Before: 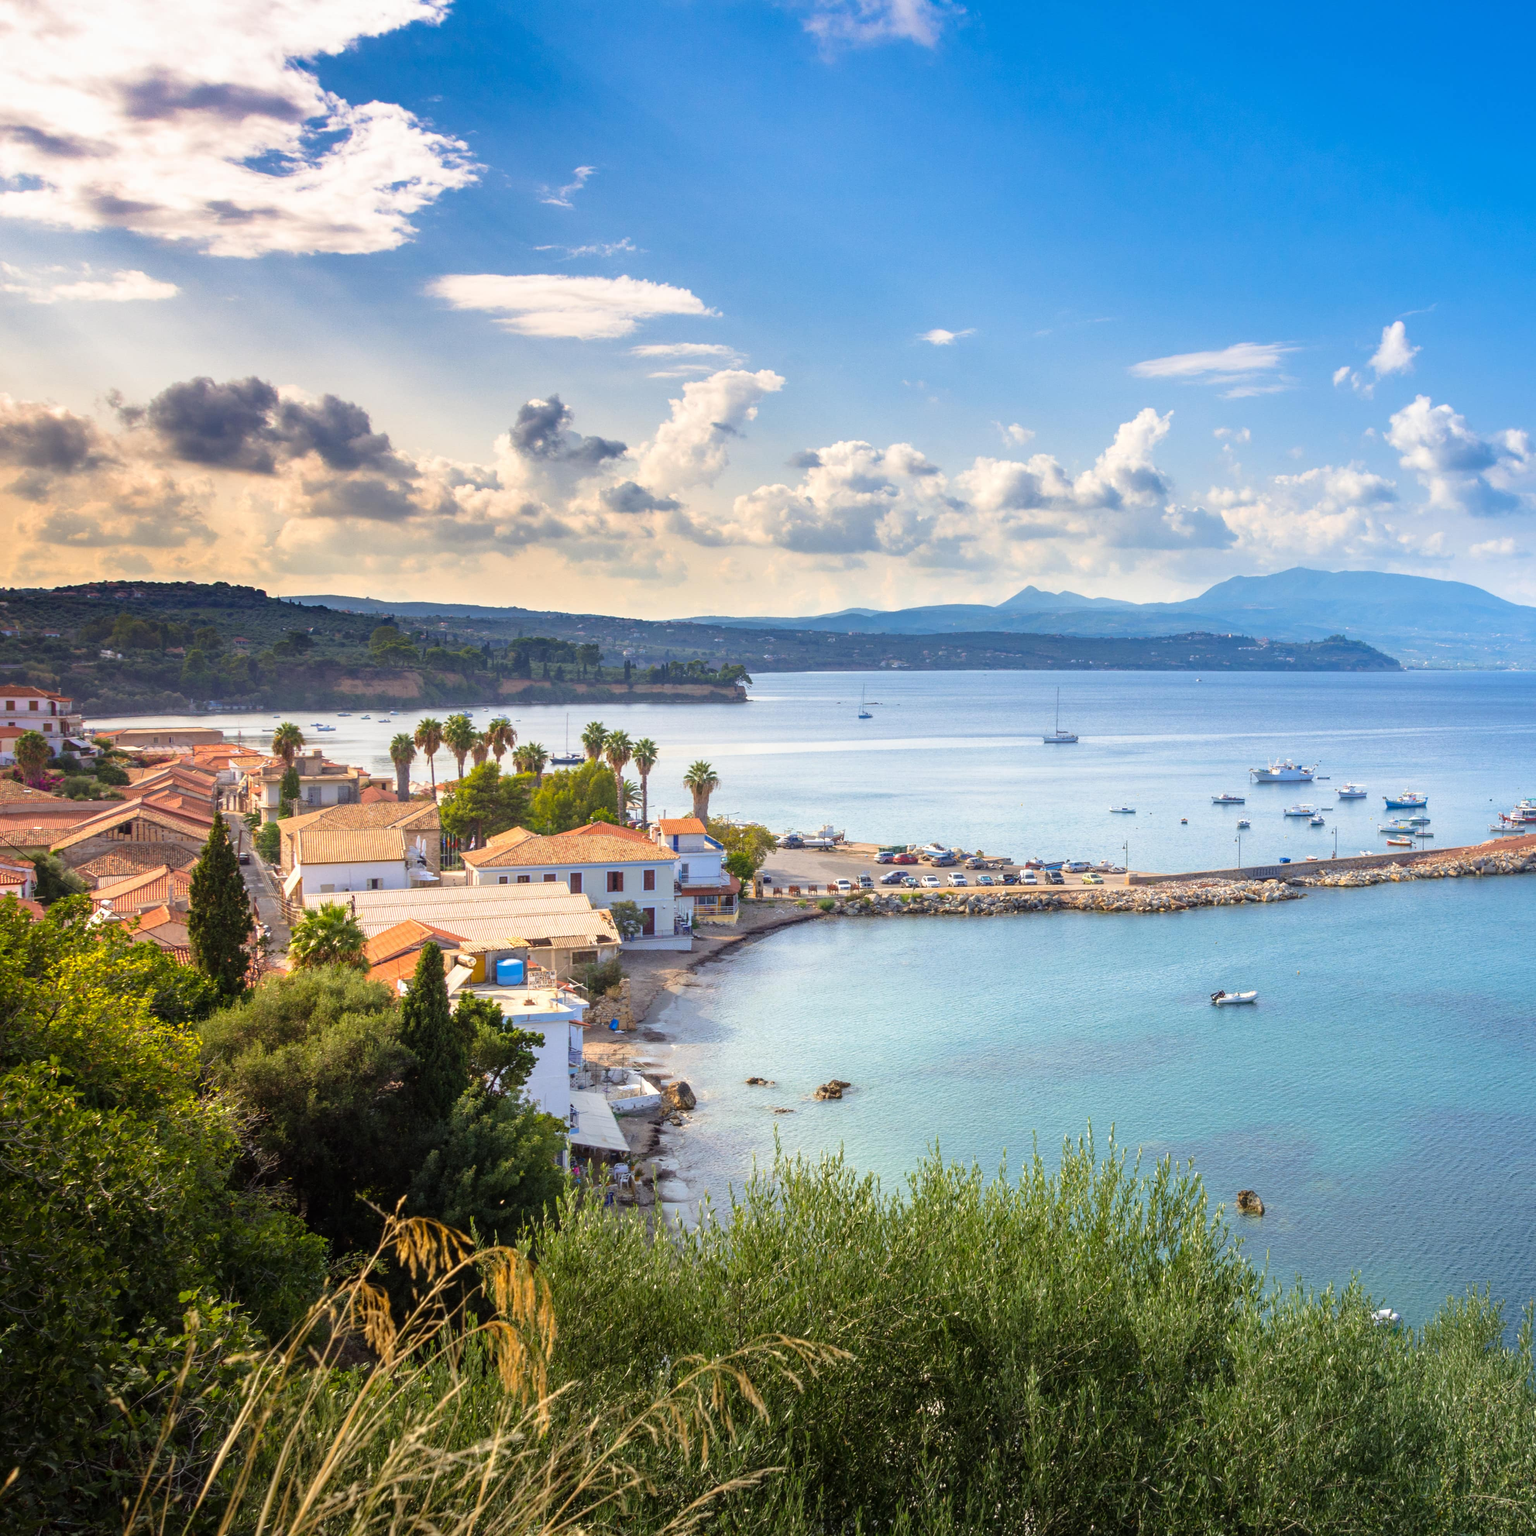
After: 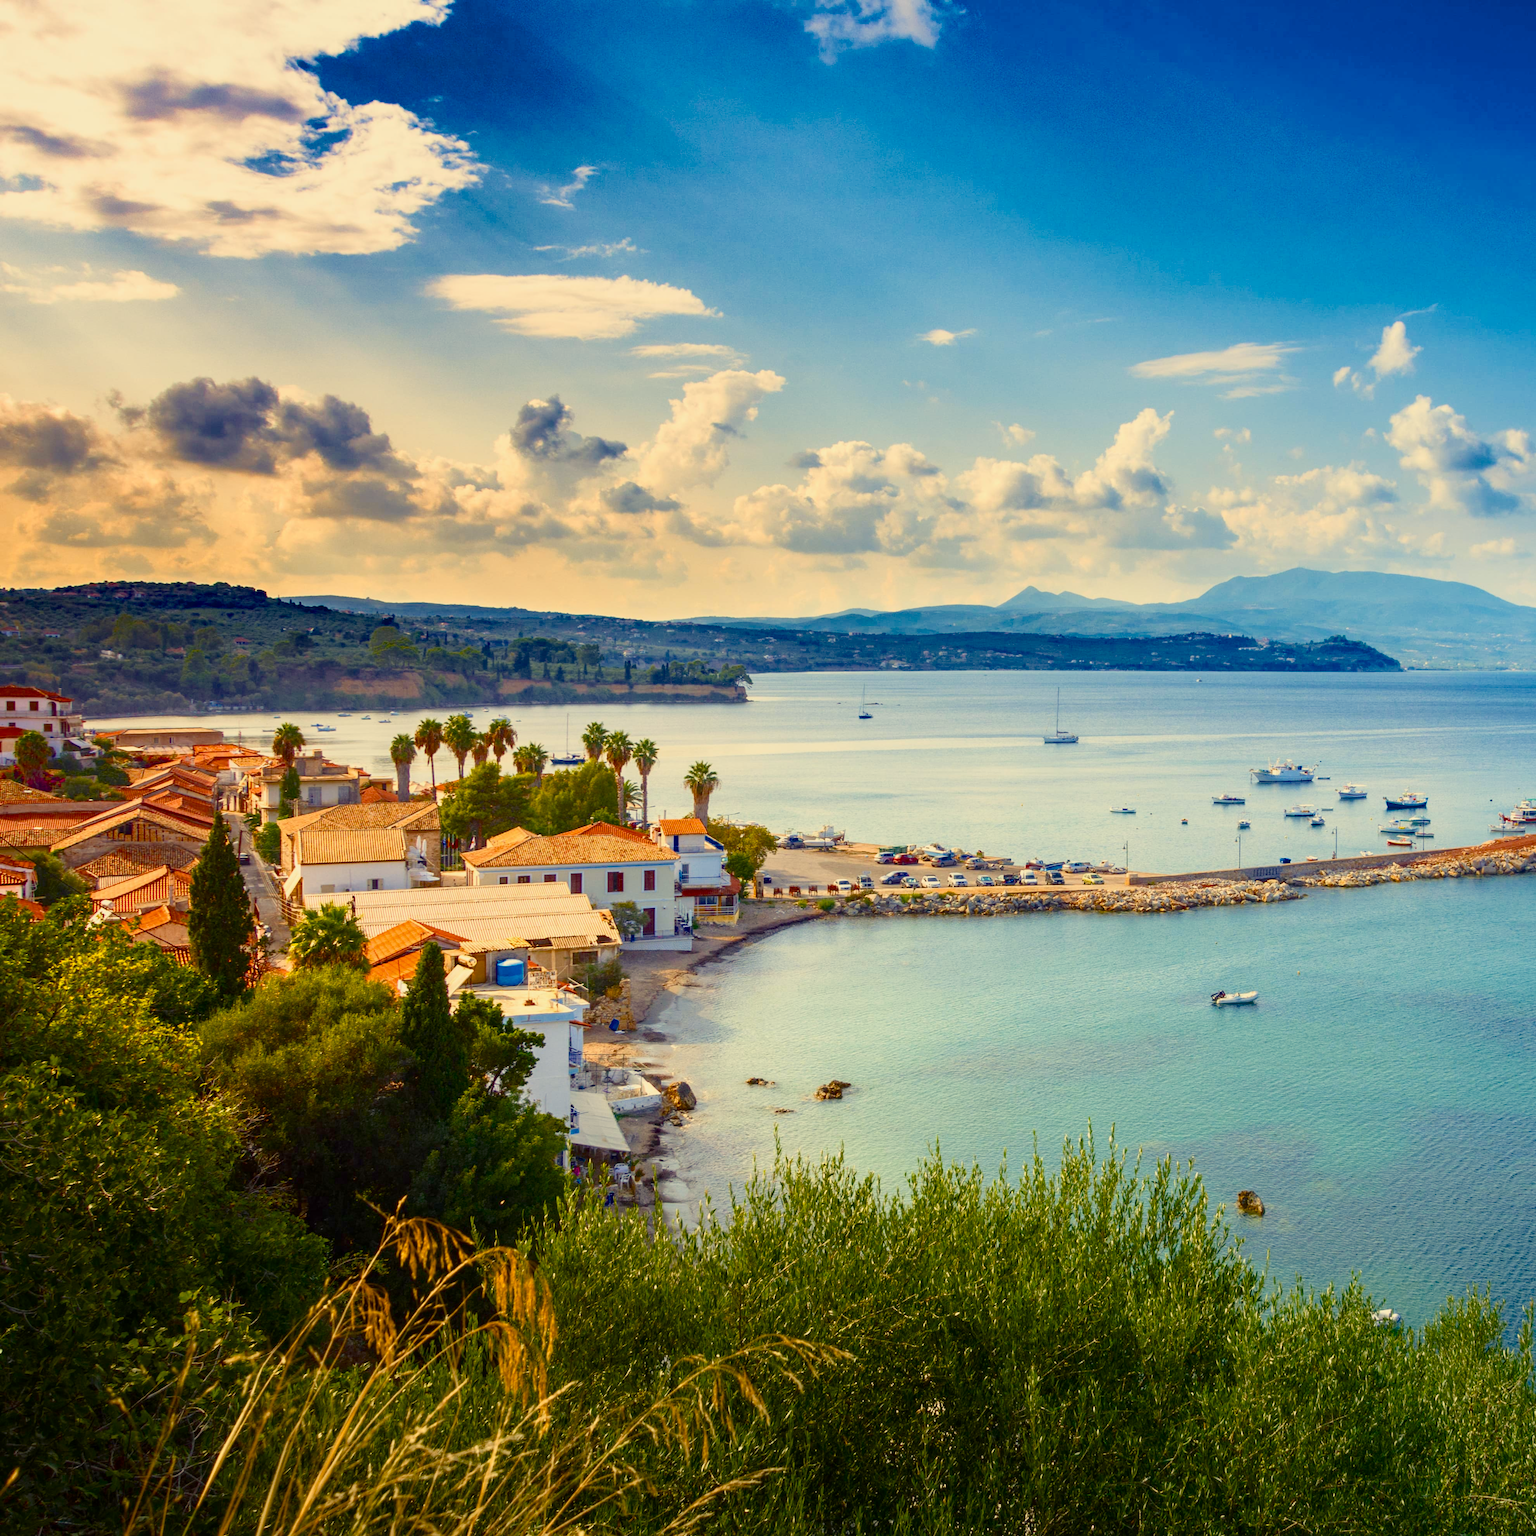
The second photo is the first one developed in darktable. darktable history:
contrast brightness saturation: contrast 0.146, brightness -0.013, saturation 0.104
color balance rgb: shadows lift › hue 86.28°, highlights gain › chroma 8.029%, highlights gain › hue 81.93°, perceptual saturation grading › global saturation 27.5%, perceptual saturation grading › highlights -28.556%, perceptual saturation grading › mid-tones 15.819%, perceptual saturation grading › shadows 33.185%, global vibrance -8.094%, contrast -12.737%, saturation formula JzAzBz (2021)
